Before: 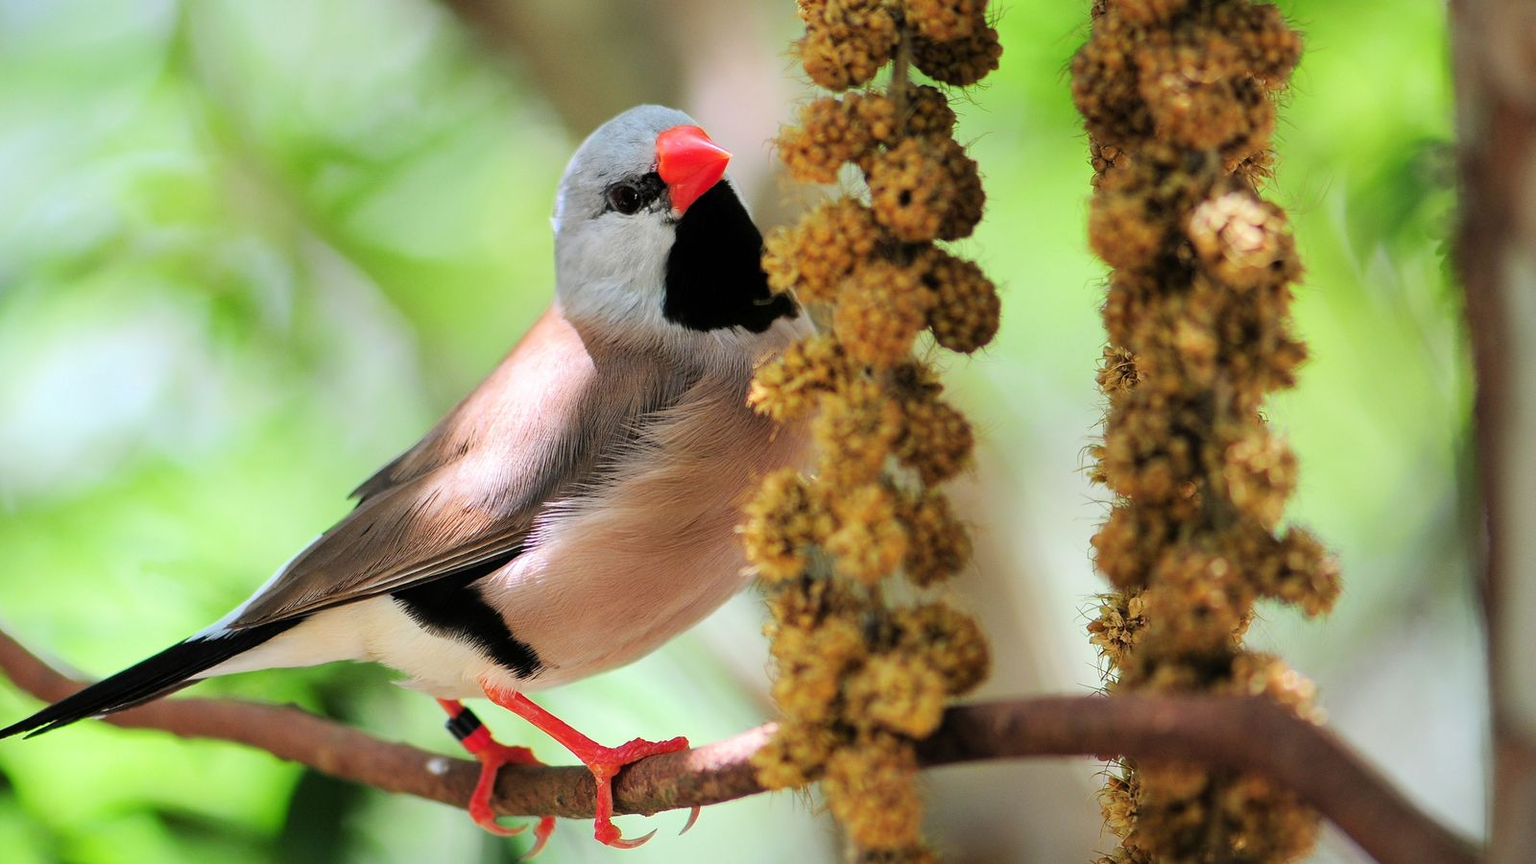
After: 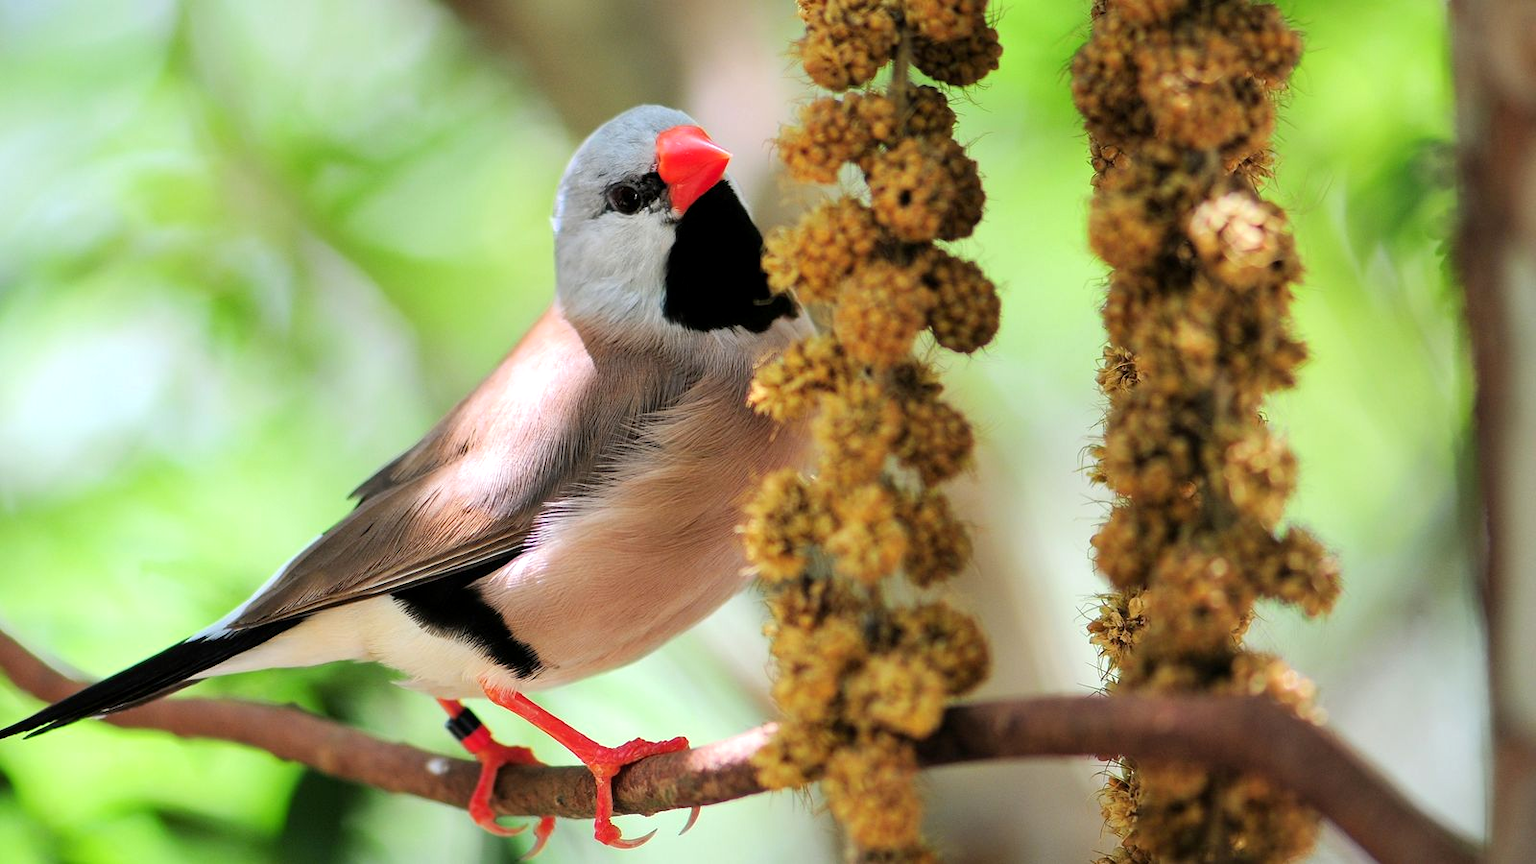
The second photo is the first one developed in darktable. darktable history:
exposure: black level correction 0.001, exposure 0.142 EV, compensate highlight preservation false
tone equalizer: edges refinement/feathering 500, mask exposure compensation -1.57 EV, preserve details no
